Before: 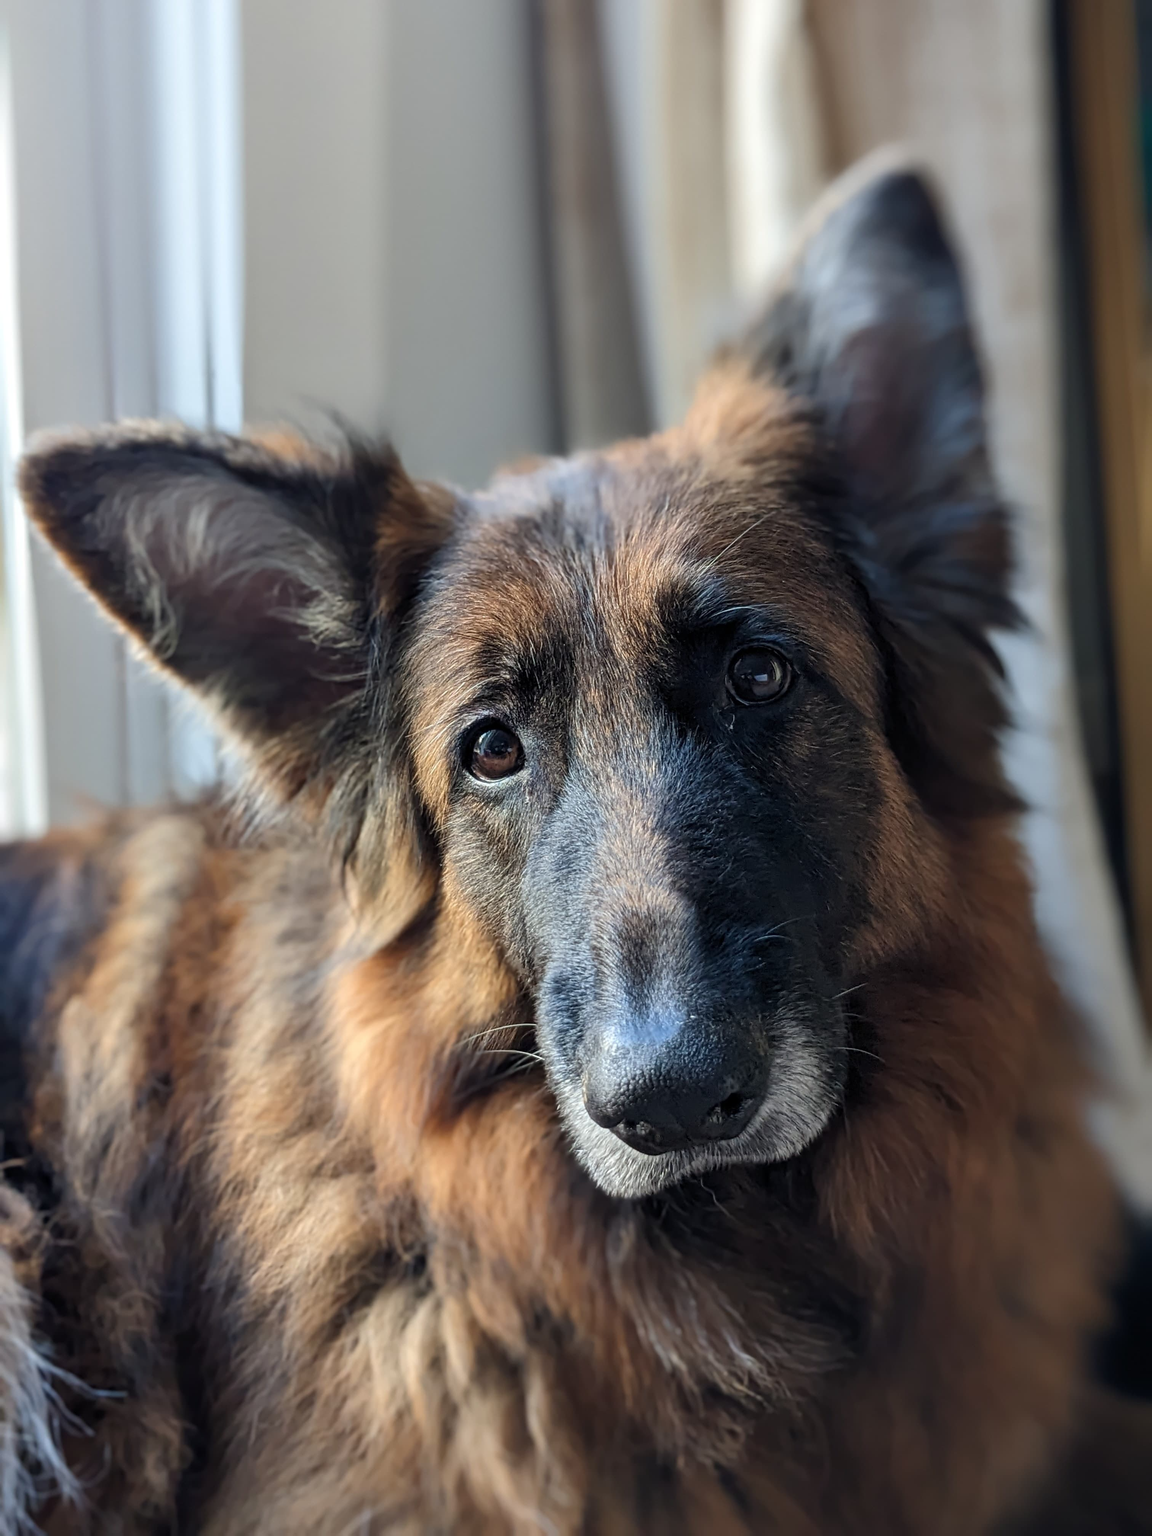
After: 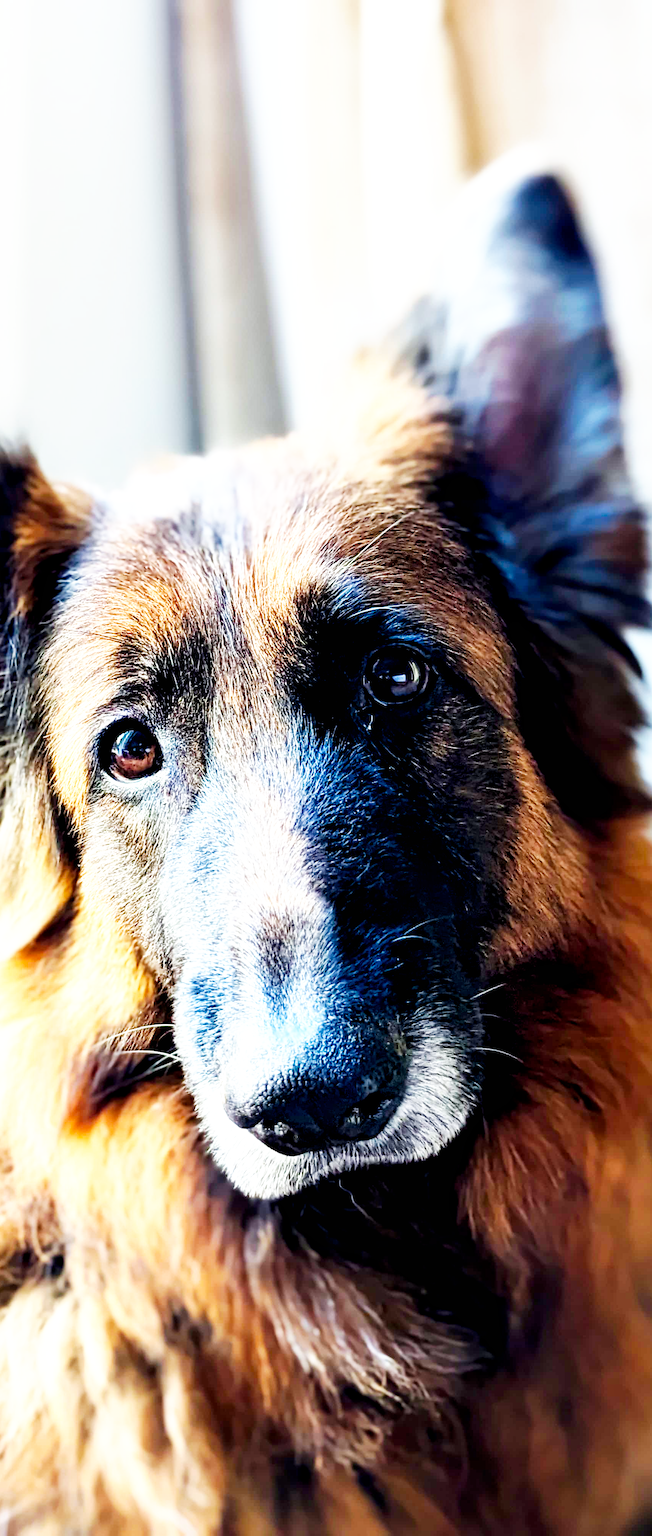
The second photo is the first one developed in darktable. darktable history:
crop: left 31.458%, top 0%, right 11.876%
exposure: black level correction 0.01, exposure 1 EV, compensate highlight preservation false
white balance: red 0.986, blue 1.01
color balance rgb: global vibrance 42.74%
base curve: curves: ch0 [(0, 0) (0.007, 0.004) (0.027, 0.03) (0.046, 0.07) (0.207, 0.54) (0.442, 0.872) (0.673, 0.972) (1, 1)], preserve colors none
local contrast: mode bilateral grid, contrast 10, coarseness 25, detail 115%, midtone range 0.2
